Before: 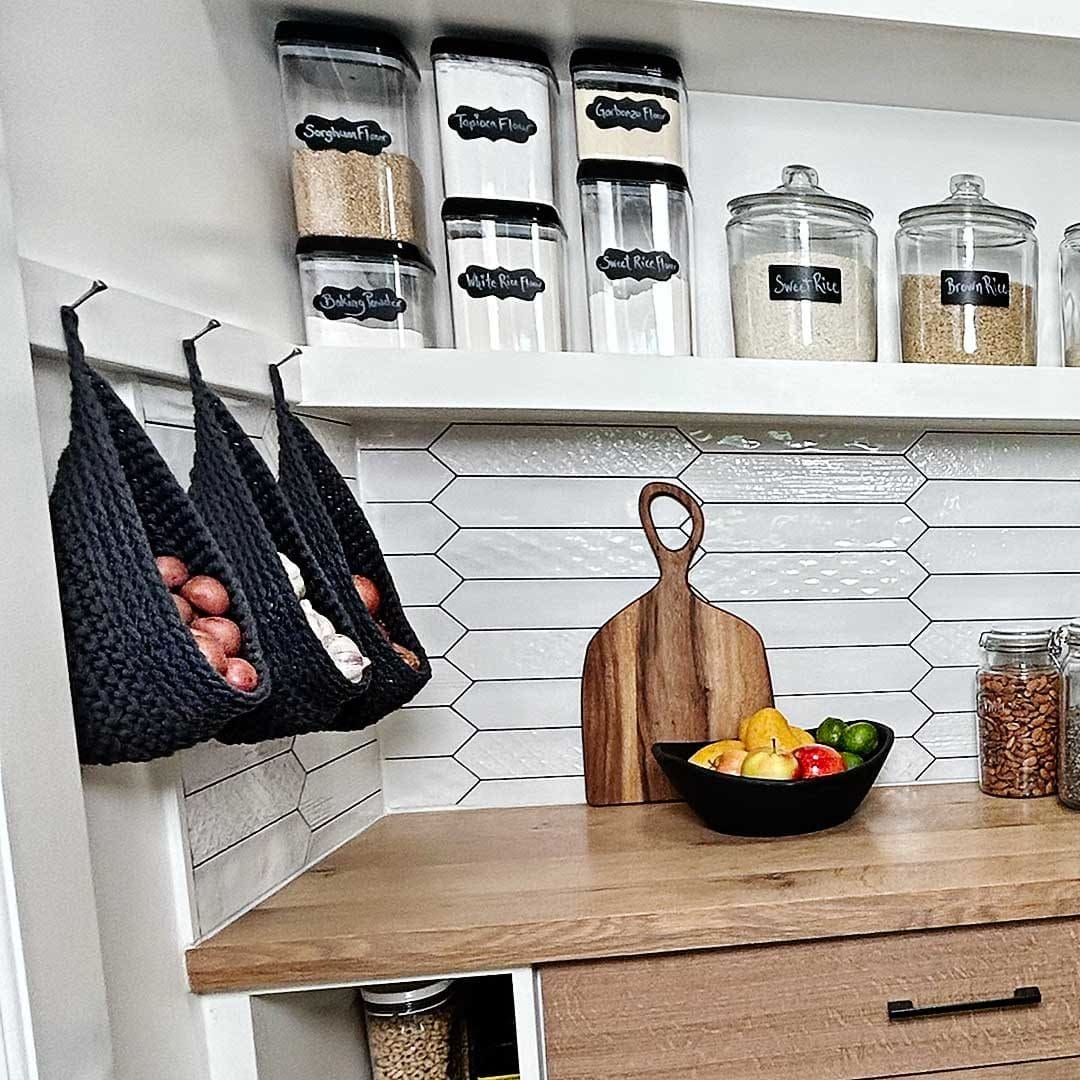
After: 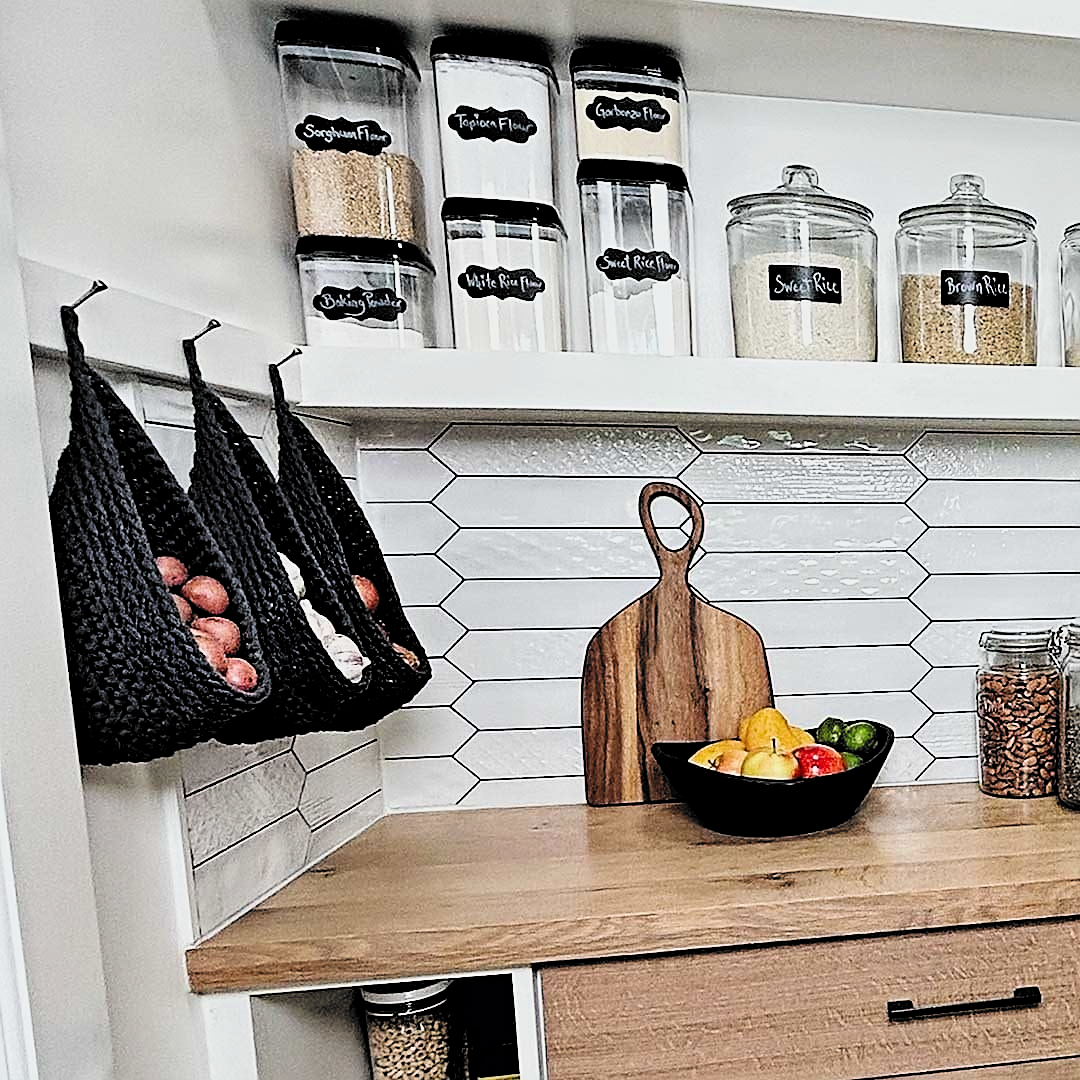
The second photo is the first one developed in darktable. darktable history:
sharpen: on, module defaults
exposure: exposure 0.161 EV, compensate highlight preservation false
filmic rgb: black relative exposure -5 EV, white relative exposure 3.5 EV, threshold 2.95 EV, hardness 3.17, contrast 1.204, highlights saturation mix -49.81%, color science v6 (2022), enable highlight reconstruction true
